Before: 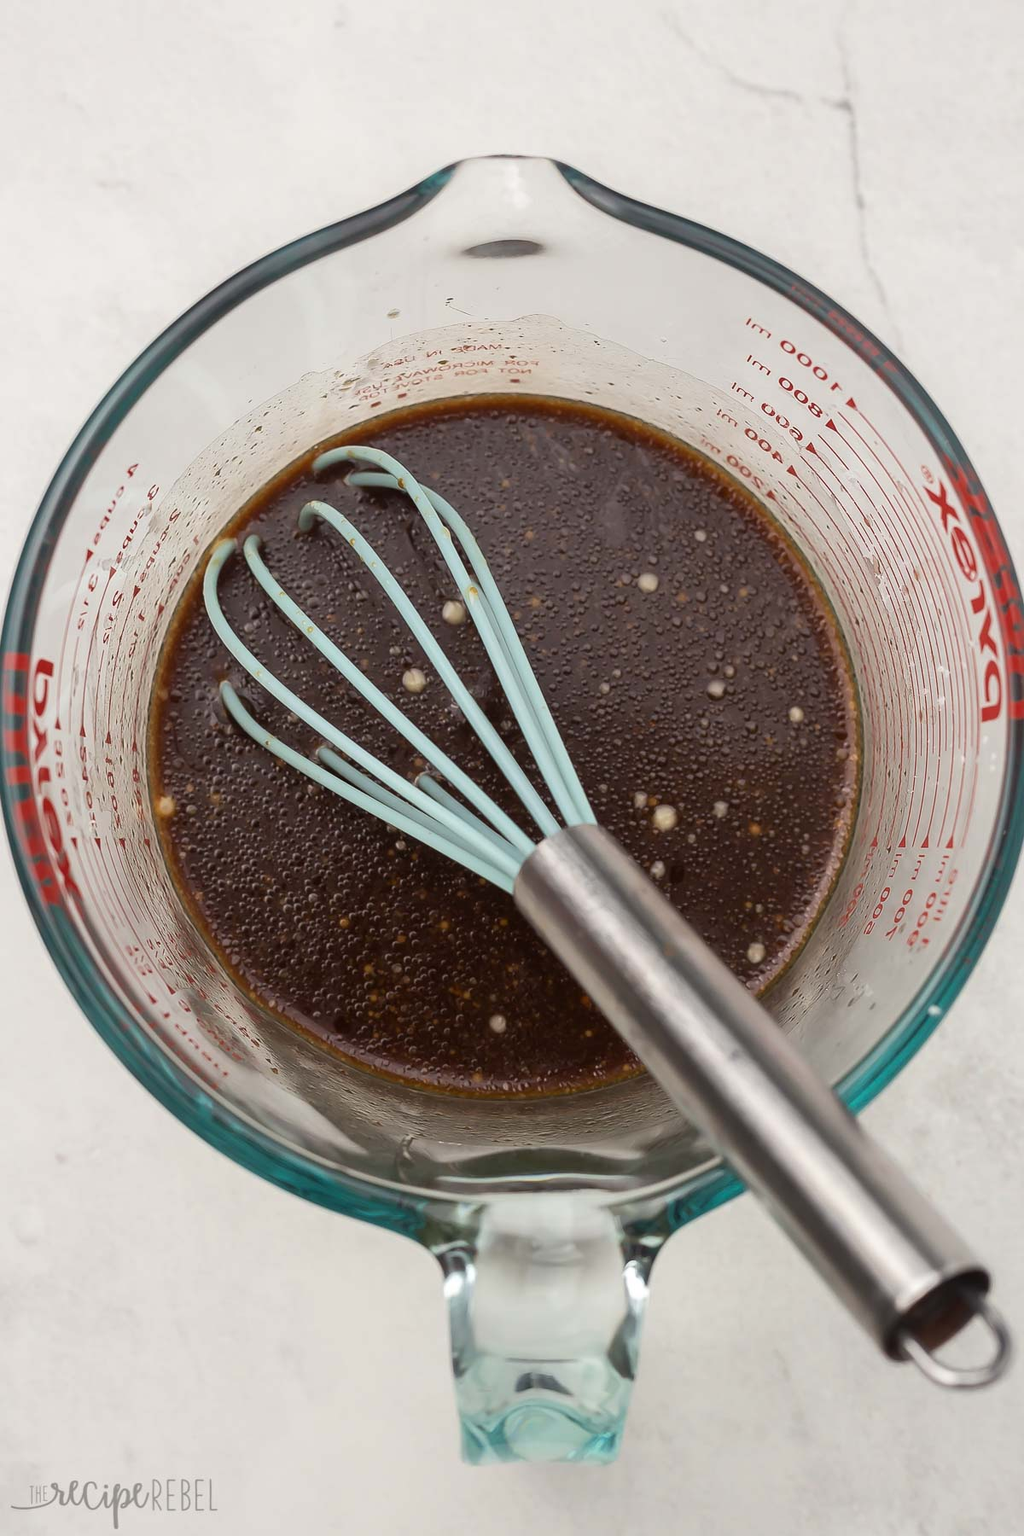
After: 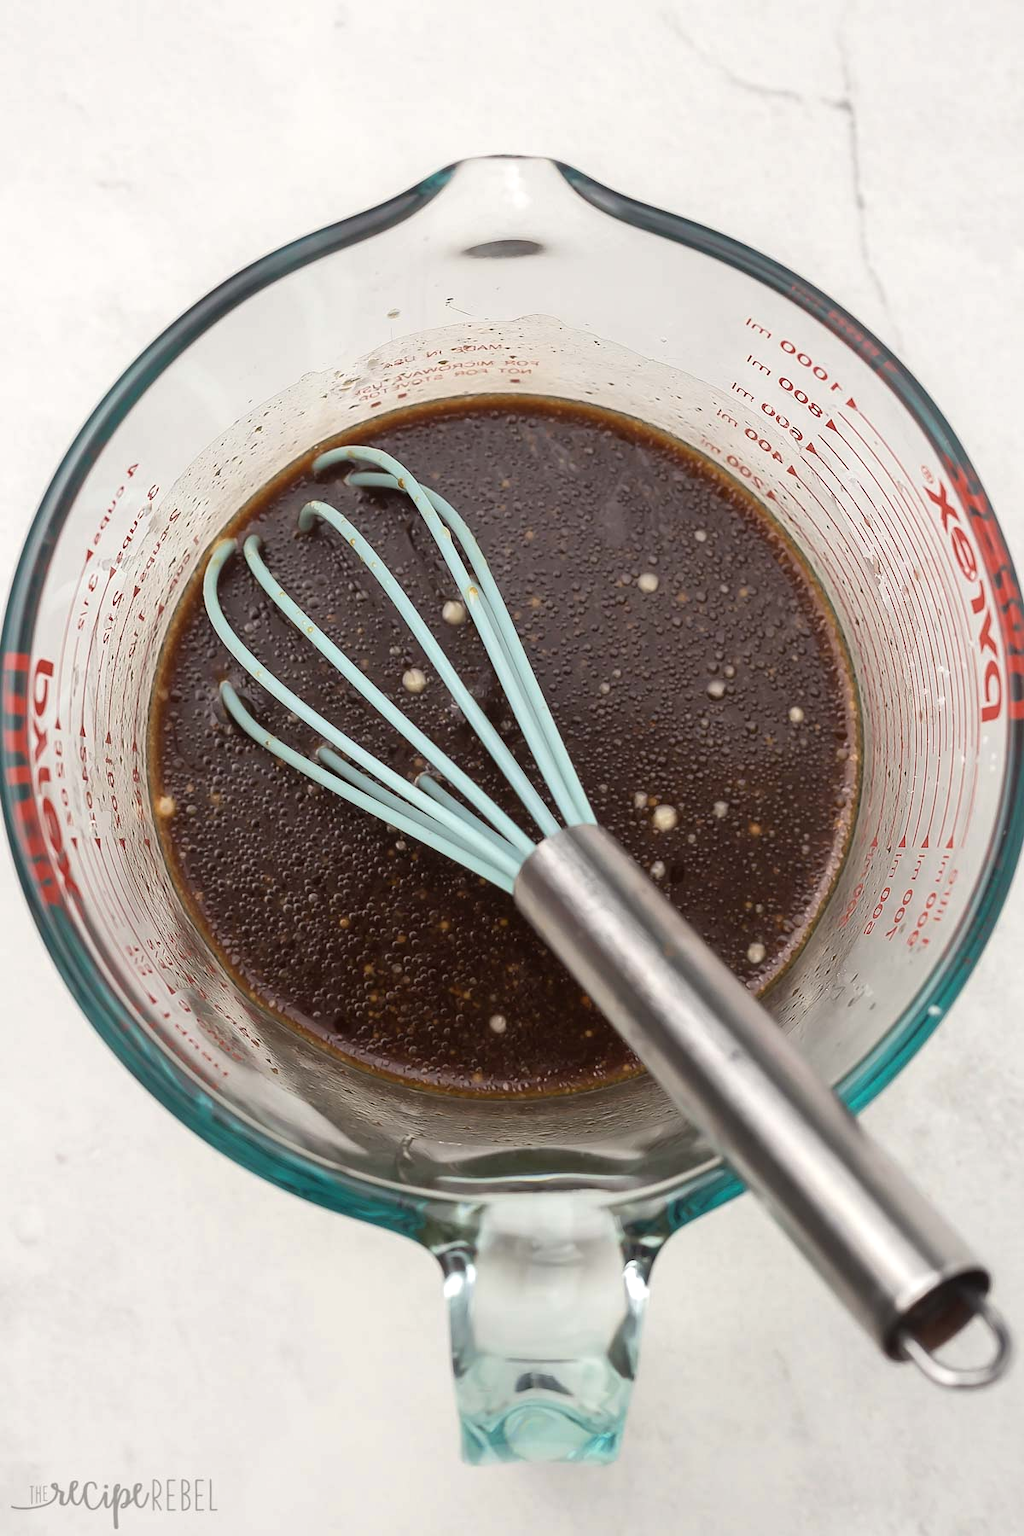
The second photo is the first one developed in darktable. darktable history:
exposure: exposure 0.197 EV, compensate highlight preservation false
color zones: curves: ch0 [(0, 0.558) (0.143, 0.559) (0.286, 0.529) (0.429, 0.505) (0.571, 0.5) (0.714, 0.5) (0.857, 0.5) (1, 0.558)]; ch1 [(0, 0.469) (0.01, 0.469) (0.12, 0.446) (0.248, 0.469) (0.5, 0.5) (0.748, 0.5) (0.99, 0.469) (1, 0.469)]
